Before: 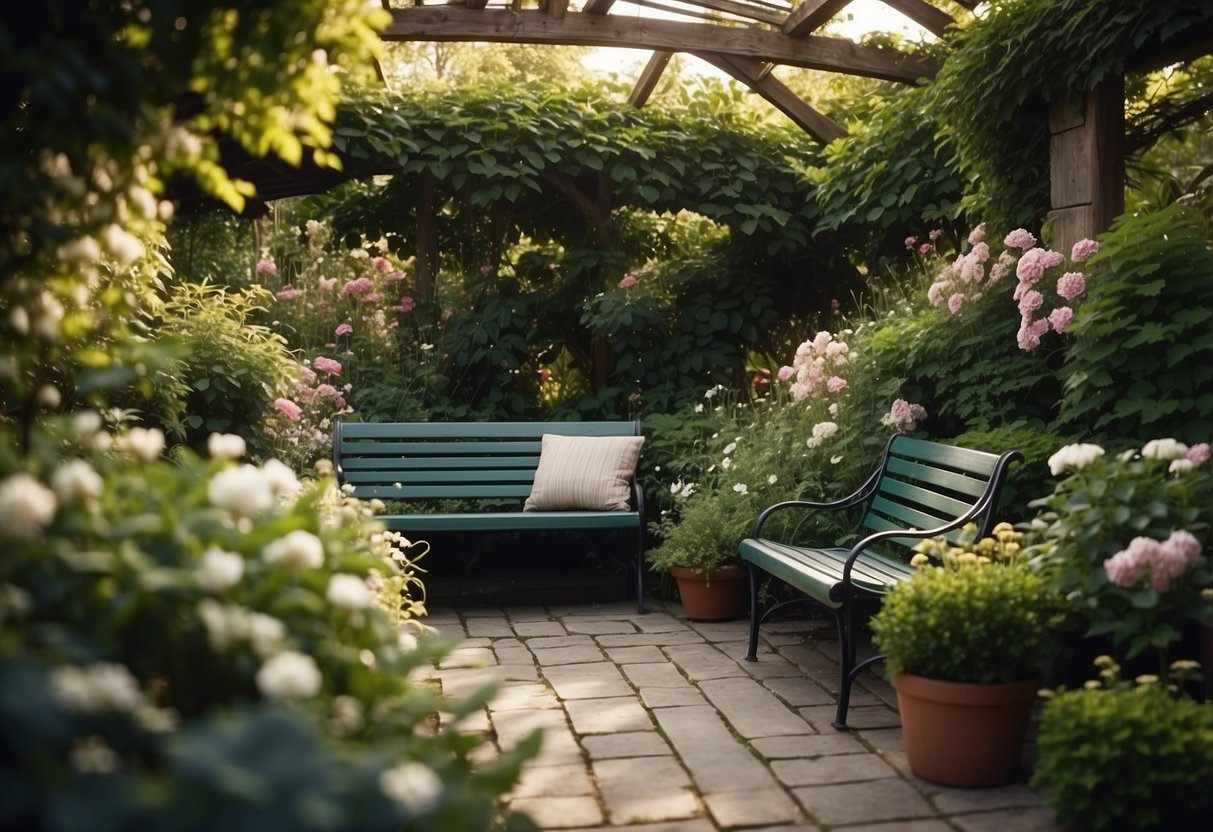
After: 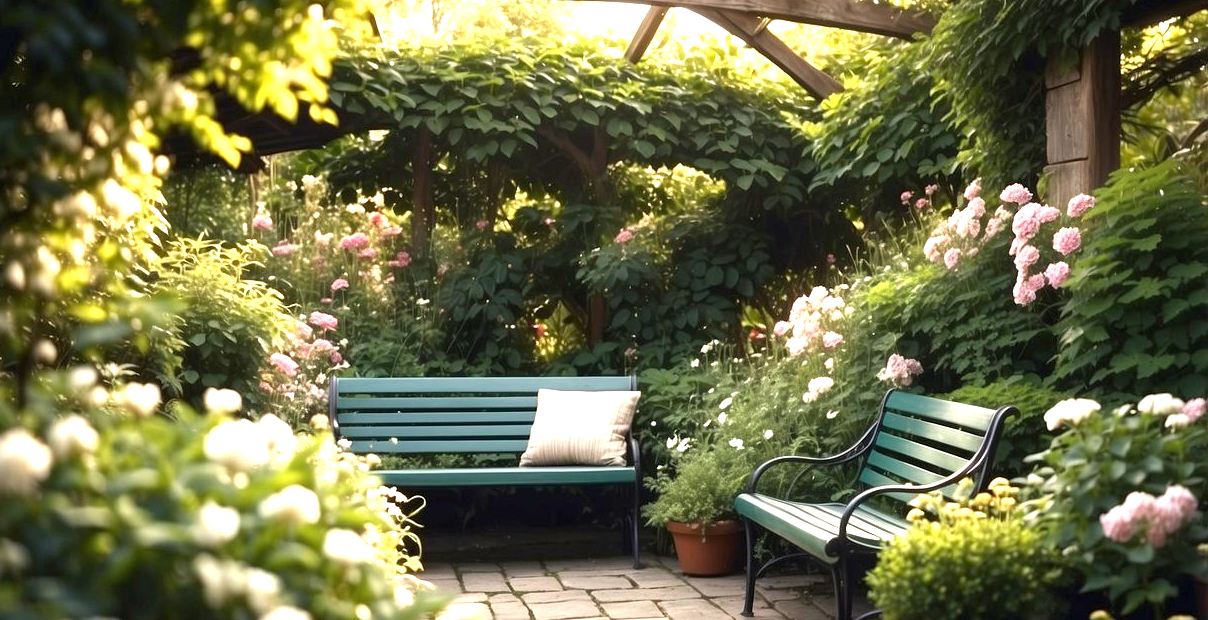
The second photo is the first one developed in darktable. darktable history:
crop: left 0.365%, top 5.492%, bottom 19.901%
exposure: black level correction 0.002, exposure 1.314 EV, compensate exposure bias true, compensate highlight preservation false
